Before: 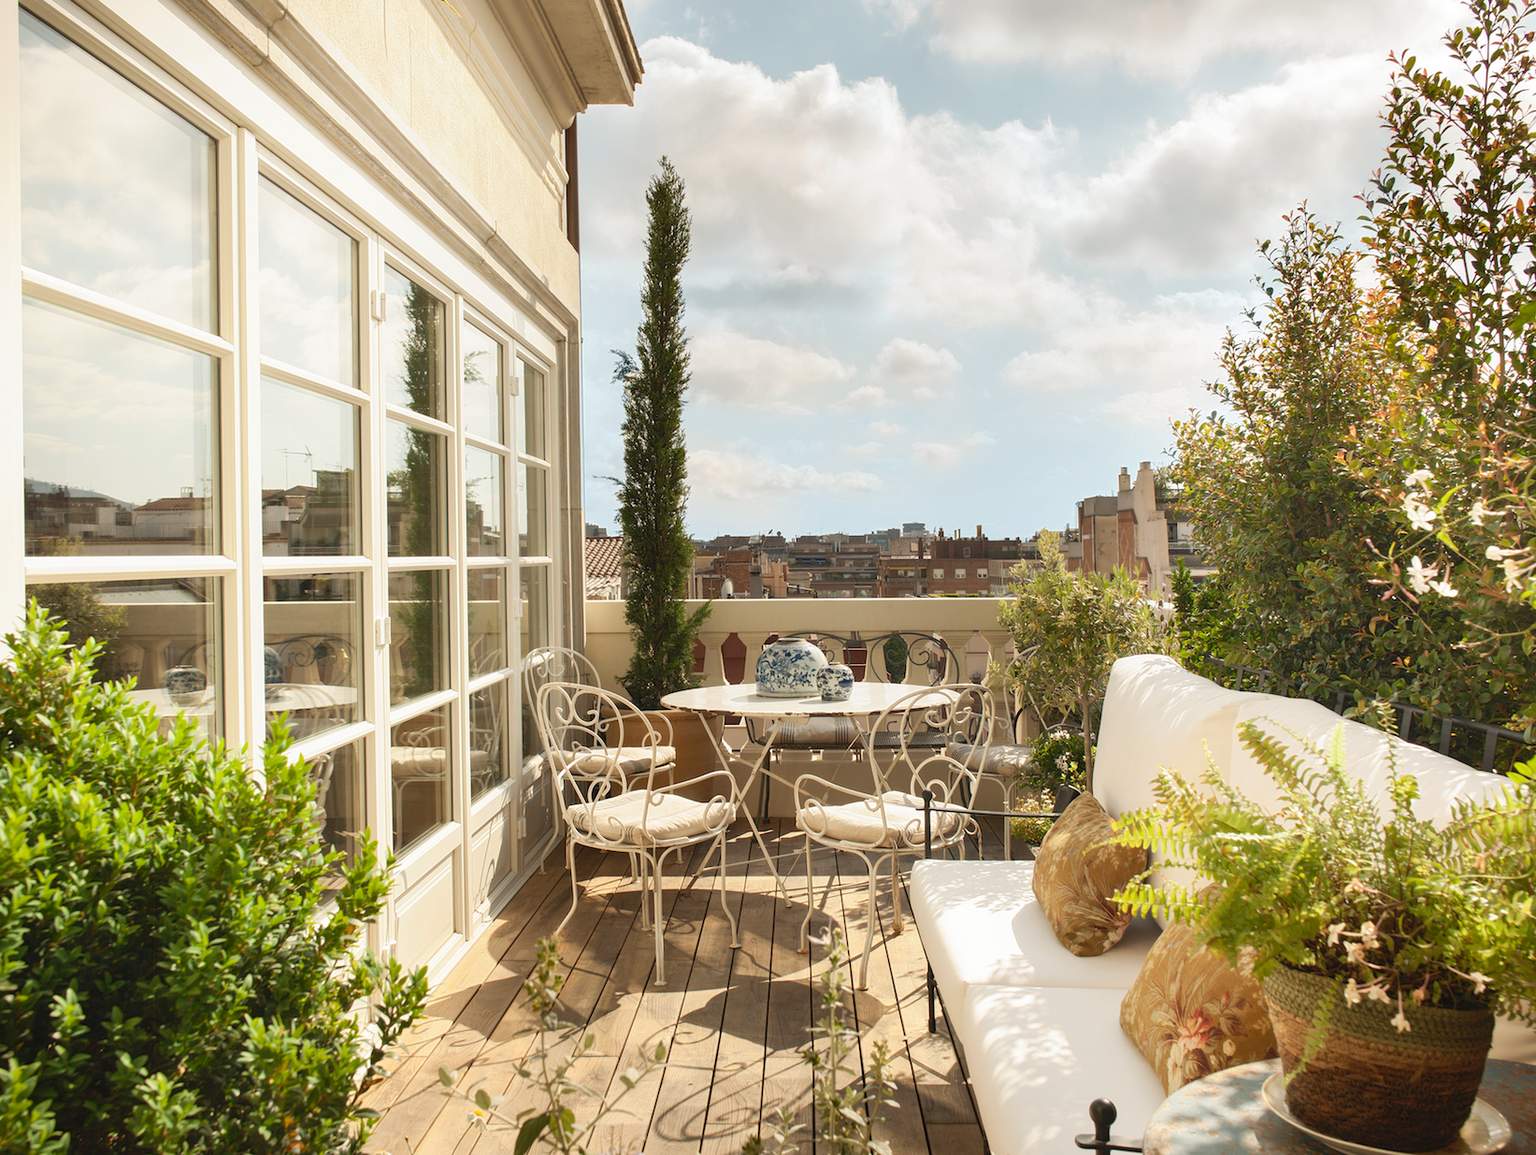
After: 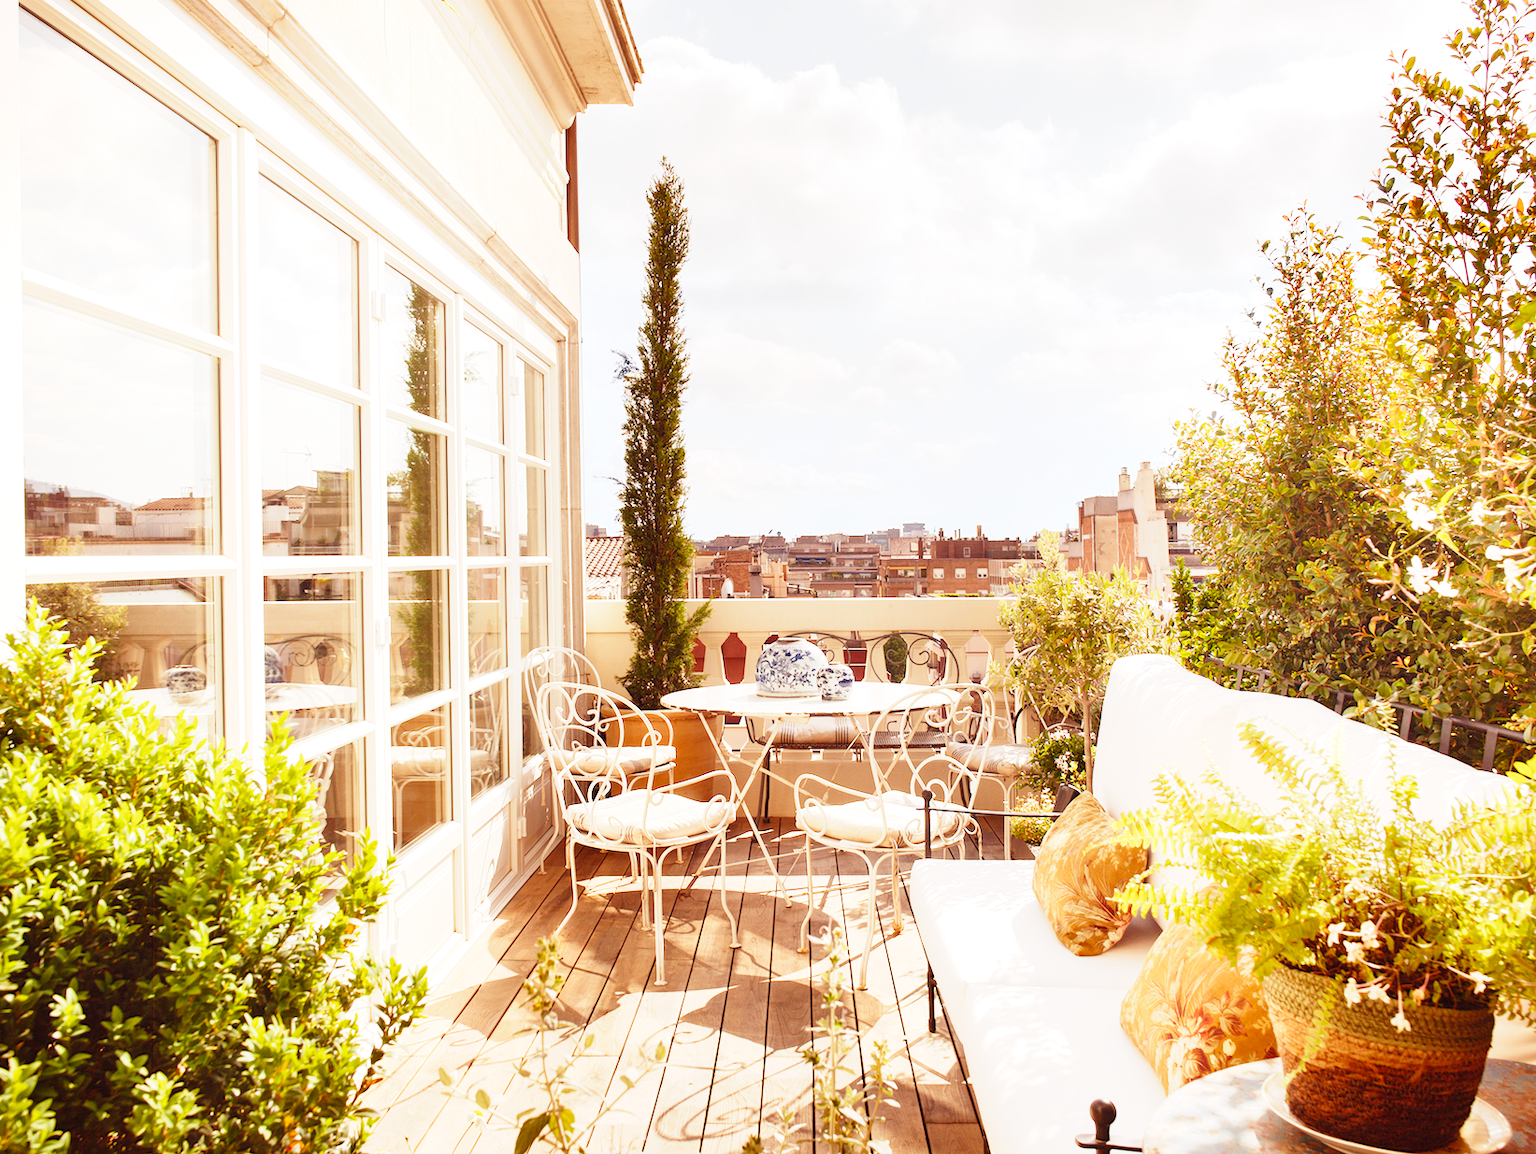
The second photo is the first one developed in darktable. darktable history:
exposure: exposure 0.161 EV, compensate highlight preservation false
base curve: curves: ch0 [(0, 0) (0, 0.001) (0.001, 0.001) (0.004, 0.002) (0.007, 0.004) (0.015, 0.013) (0.033, 0.045) (0.052, 0.096) (0.075, 0.17) (0.099, 0.241) (0.163, 0.42) (0.219, 0.55) (0.259, 0.616) (0.327, 0.722) (0.365, 0.765) (0.522, 0.873) (0.547, 0.881) (0.689, 0.919) (0.826, 0.952) (1, 1)], preserve colors none
rgb levels: mode RGB, independent channels, levels [[0, 0.474, 1], [0, 0.5, 1], [0, 0.5, 1]]
white balance: red 1.009, blue 1.027
